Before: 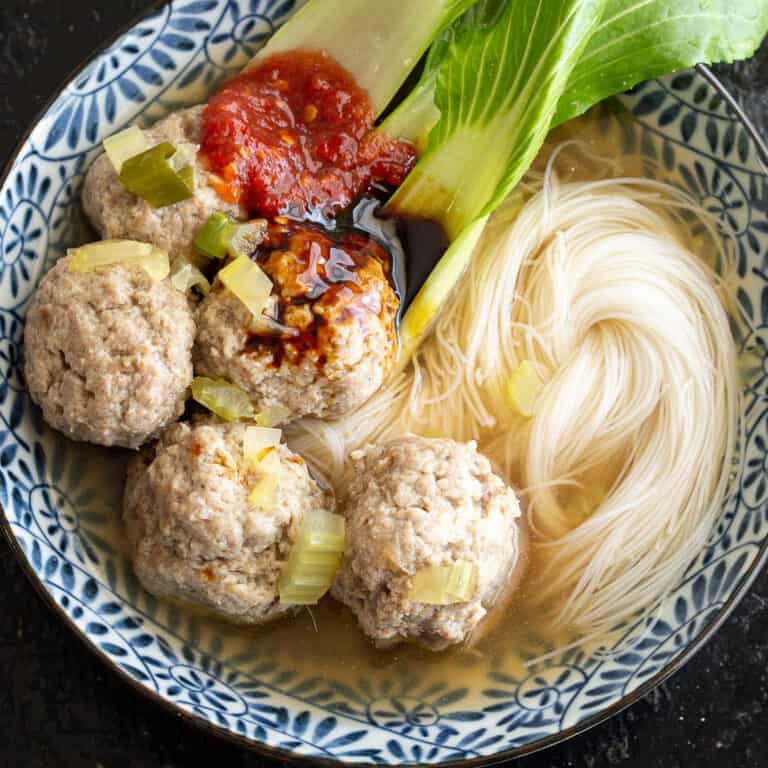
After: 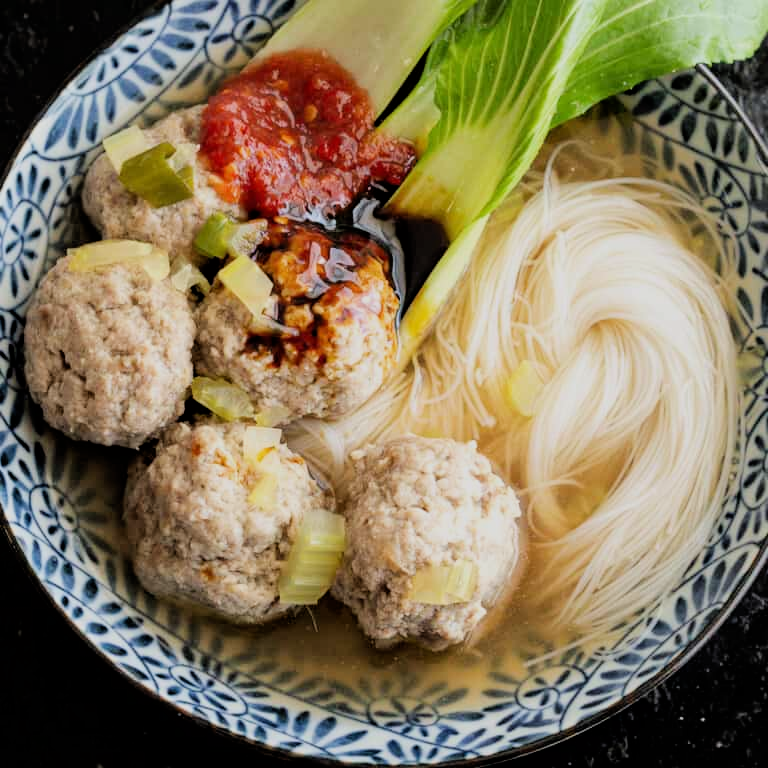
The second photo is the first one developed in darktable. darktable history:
filmic rgb: black relative exposure -5.13 EV, white relative exposure 3.96 EV, hardness 2.89, contrast 1.095, iterations of high-quality reconstruction 0
